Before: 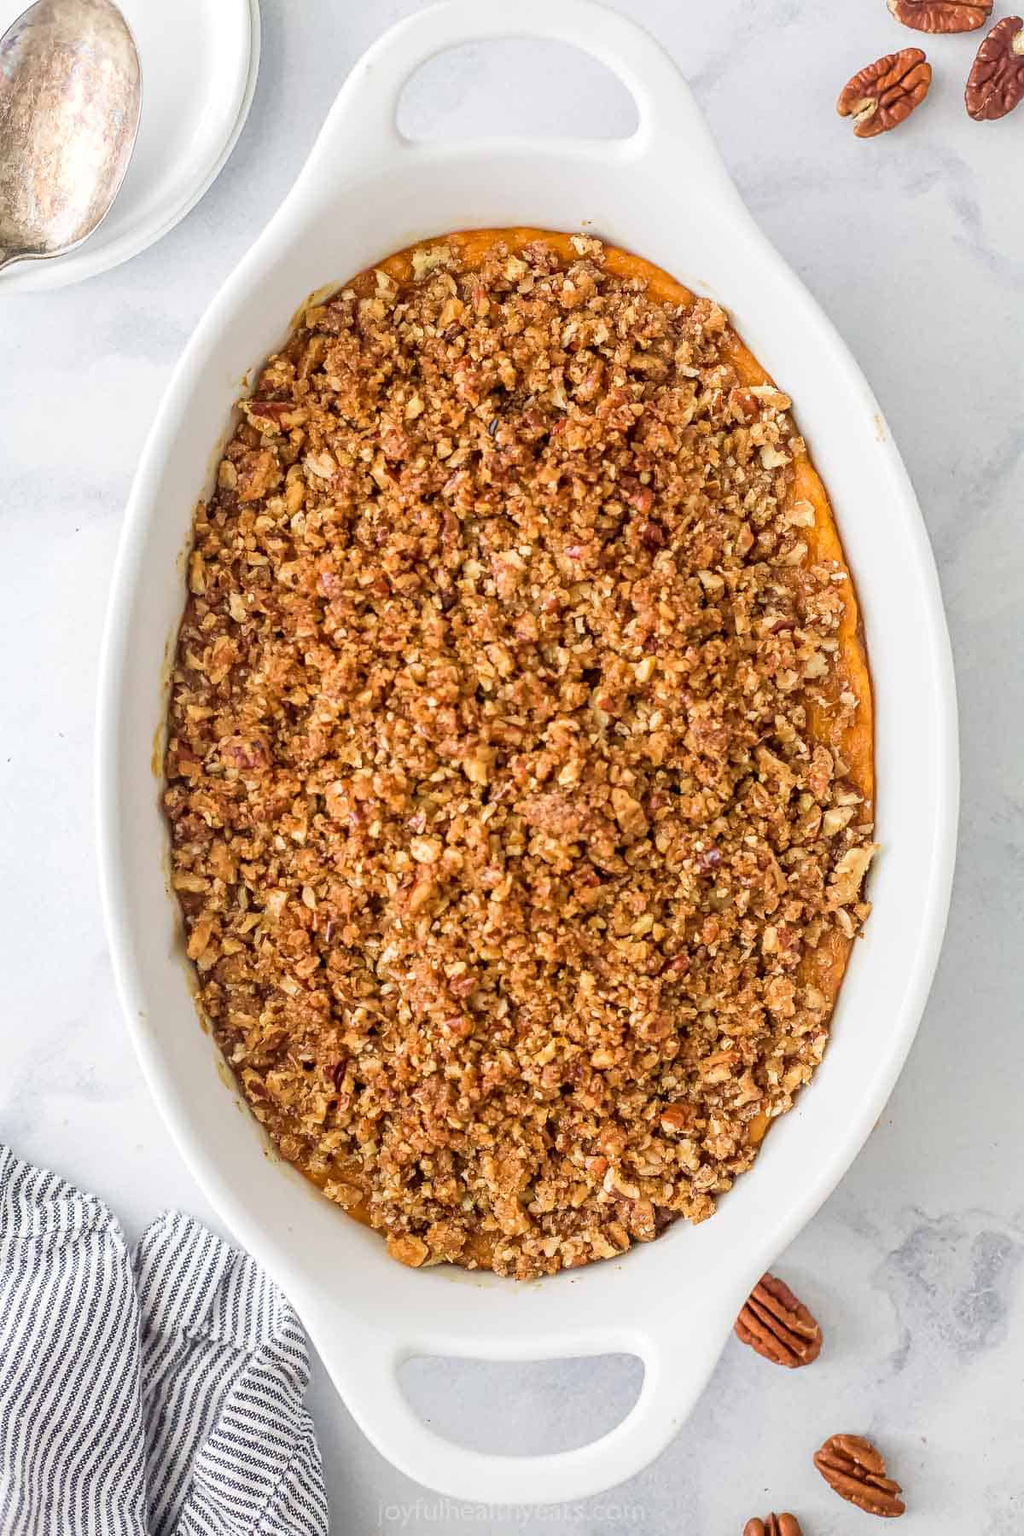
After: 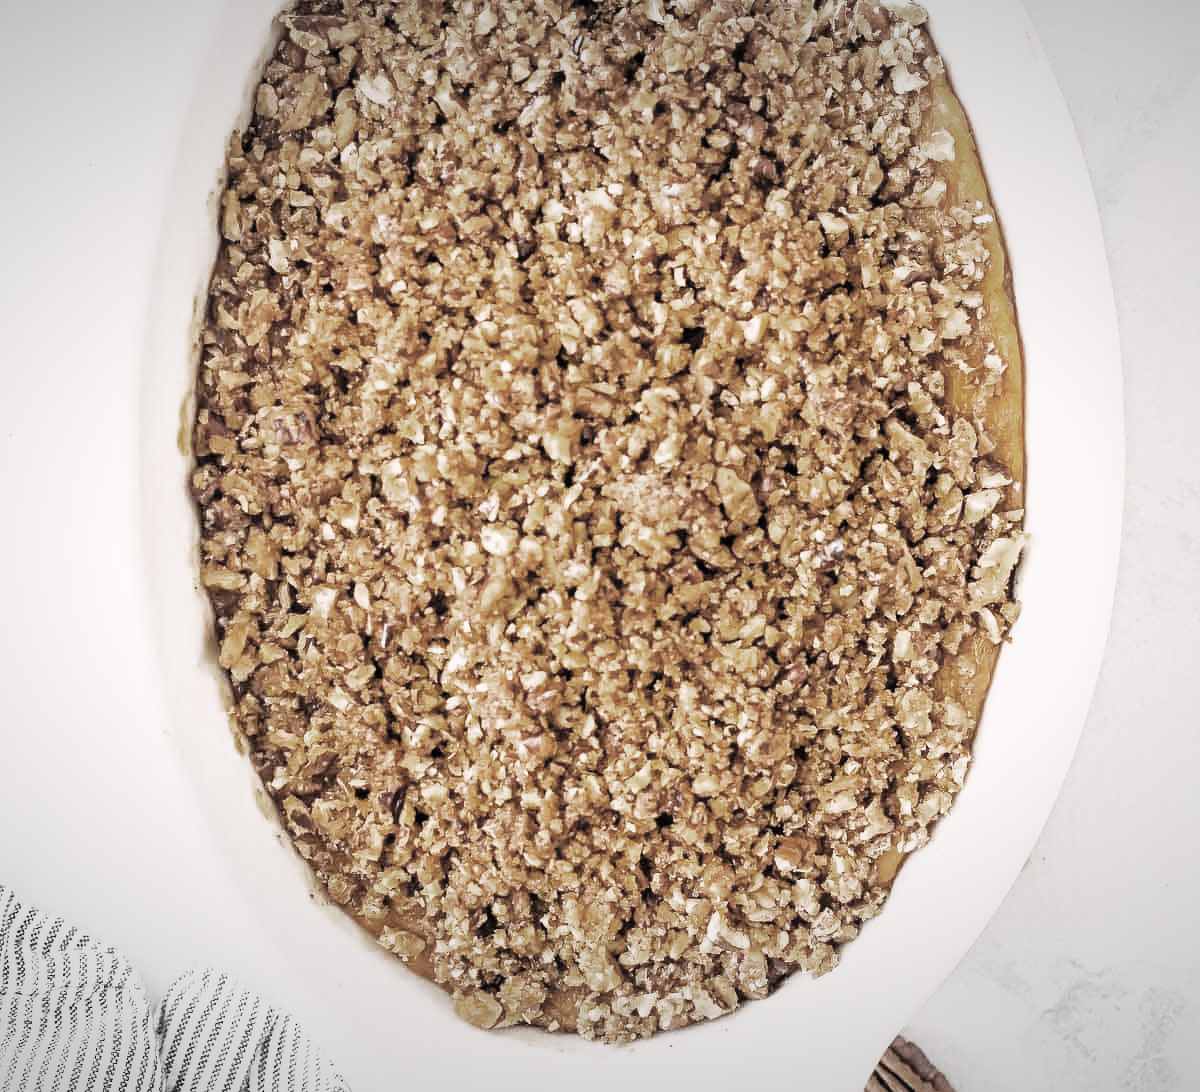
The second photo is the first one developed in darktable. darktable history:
vignetting: fall-off radius 100%, width/height ratio 1.337
base curve: curves: ch0 [(0, 0) (0.007, 0.004) (0.027, 0.03) (0.046, 0.07) (0.207, 0.54) (0.442, 0.872) (0.673, 0.972) (1, 1)], preserve colors none
color correction: highlights a* 7.34, highlights b* 4.37
color zones: curves: ch0 [(0, 0.487) (0.241, 0.395) (0.434, 0.373) (0.658, 0.412) (0.838, 0.487)]; ch1 [(0, 0) (0.053, 0.053) (0.211, 0.202) (0.579, 0.259) (0.781, 0.241)]
crop and rotate: top 25.357%, bottom 13.942%
